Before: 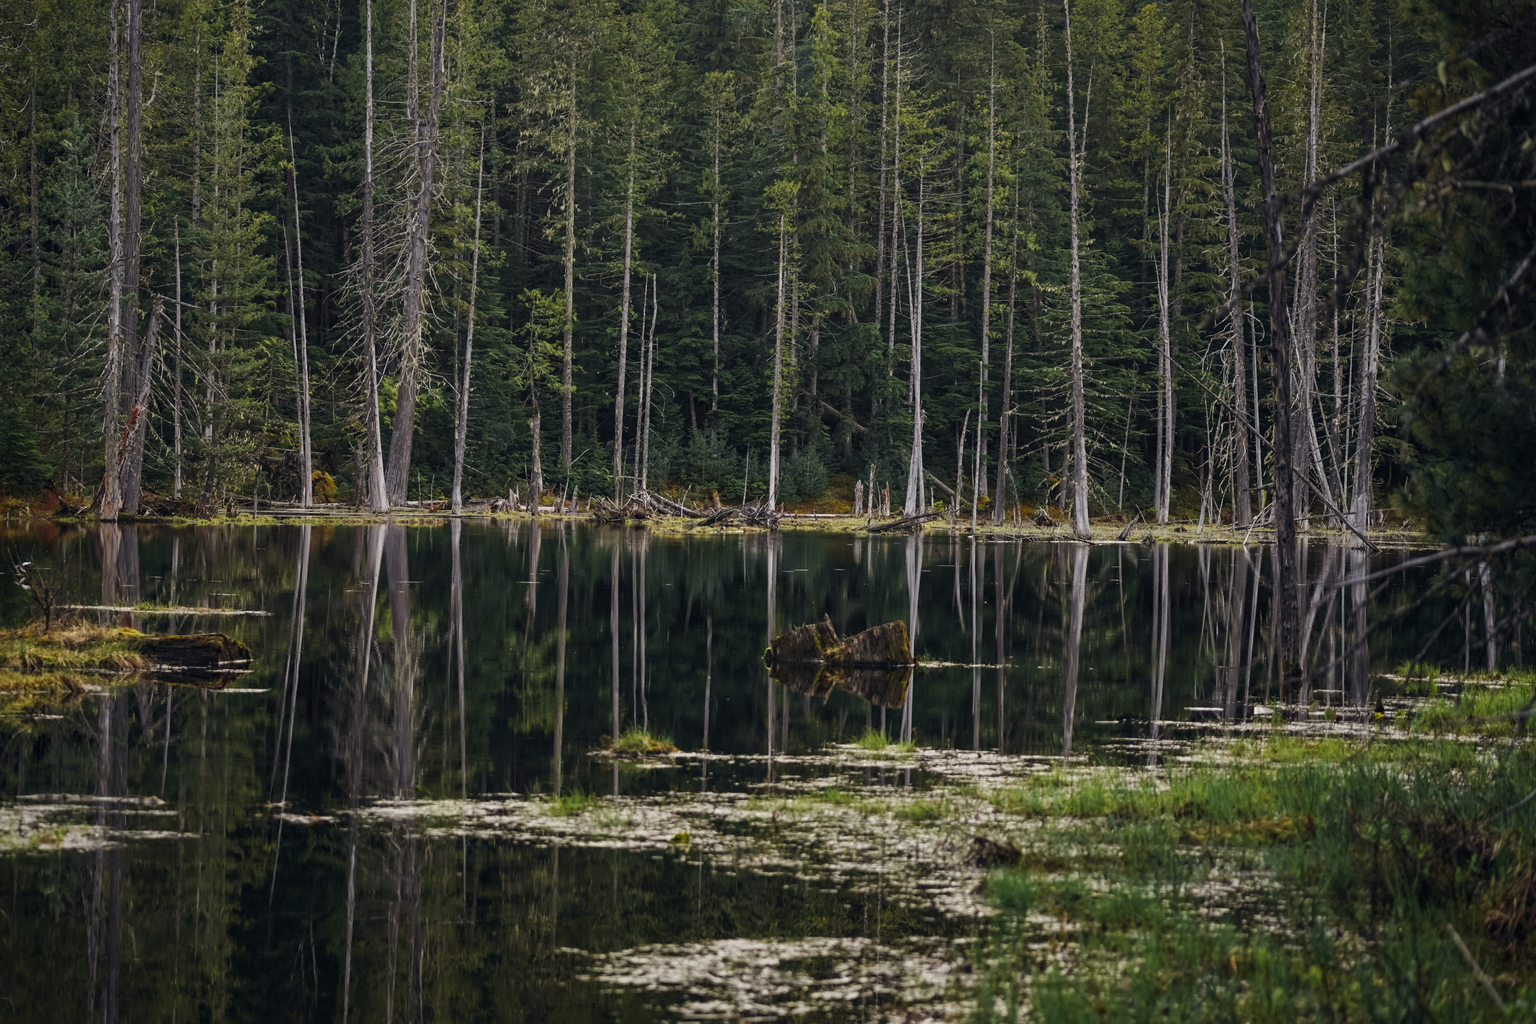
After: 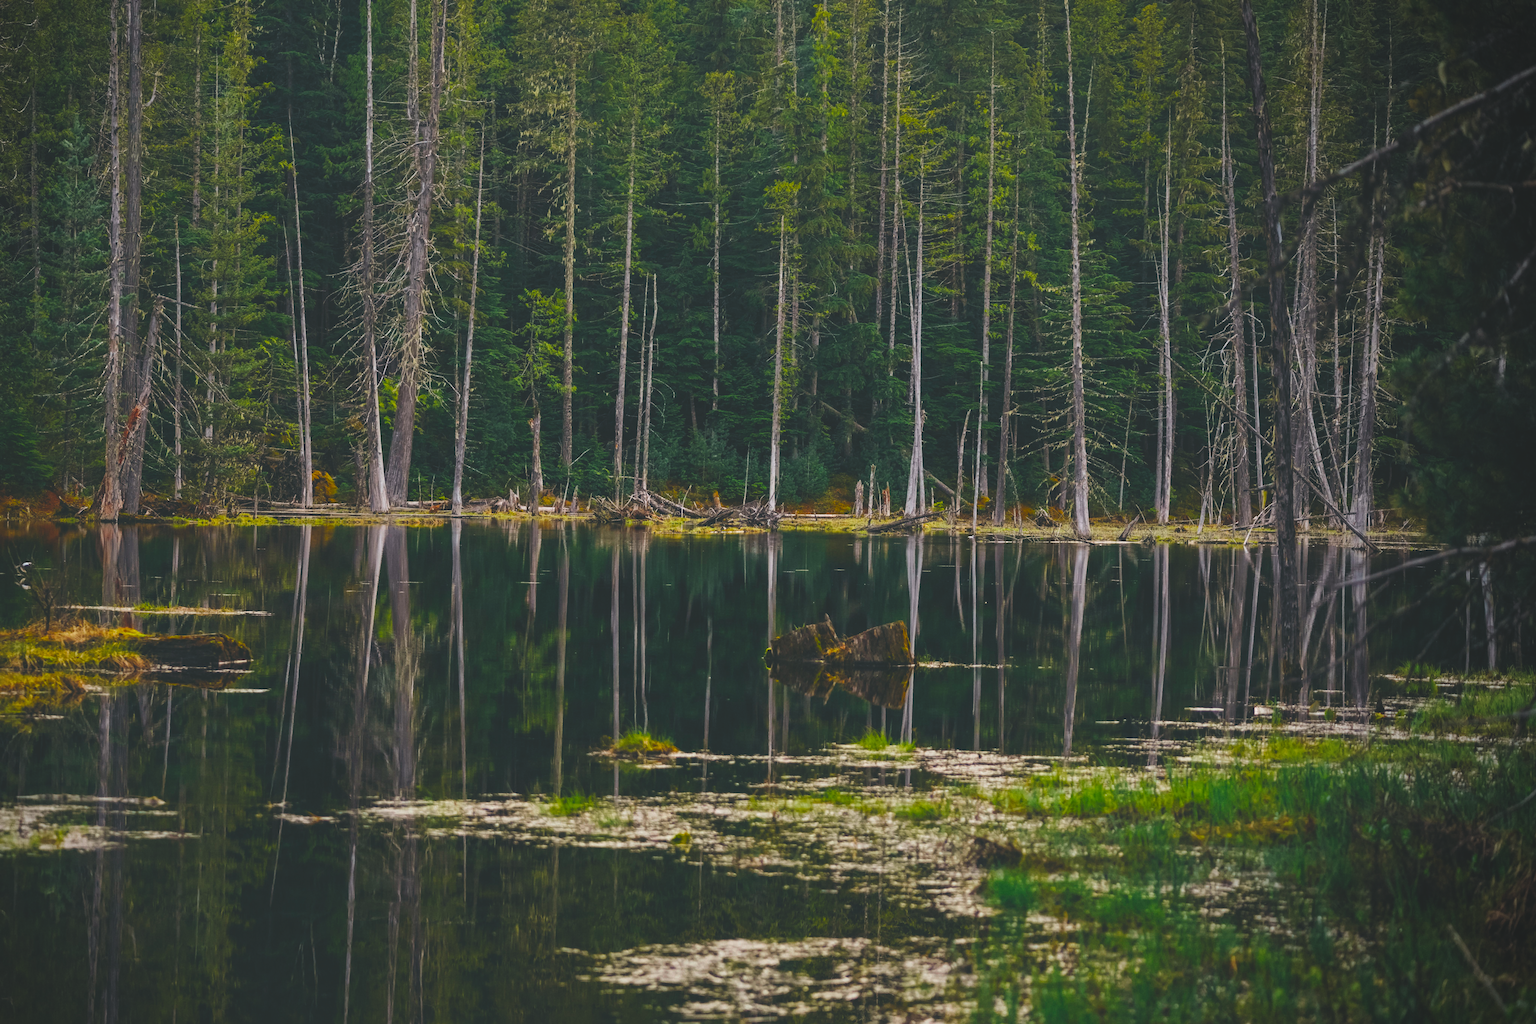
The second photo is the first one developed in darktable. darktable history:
vignetting: center (-0.148, 0.017)
exposure: black level correction -0.028, compensate exposure bias true, compensate highlight preservation false
color balance rgb: shadows lift › luminance -7.75%, shadows lift › chroma 2.125%, shadows lift › hue 163.29°, linear chroma grading › global chroma 14.899%, perceptual saturation grading › global saturation 25.733%, global vibrance 20%
